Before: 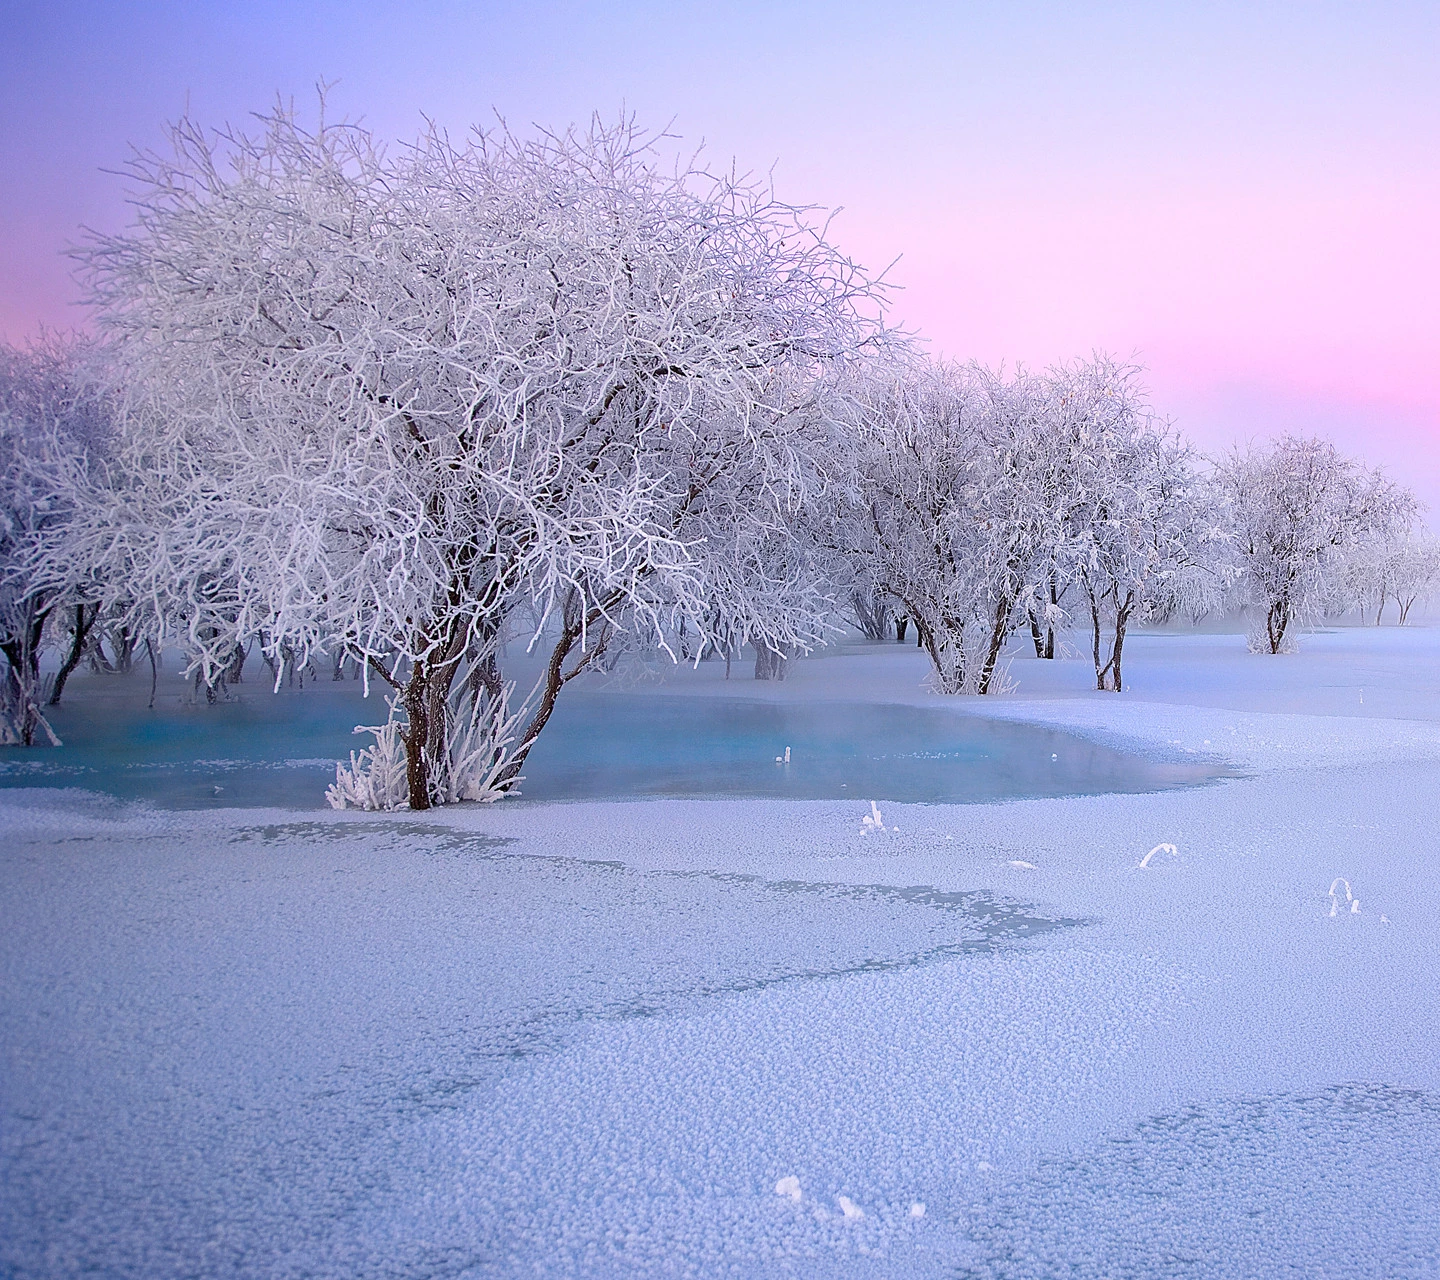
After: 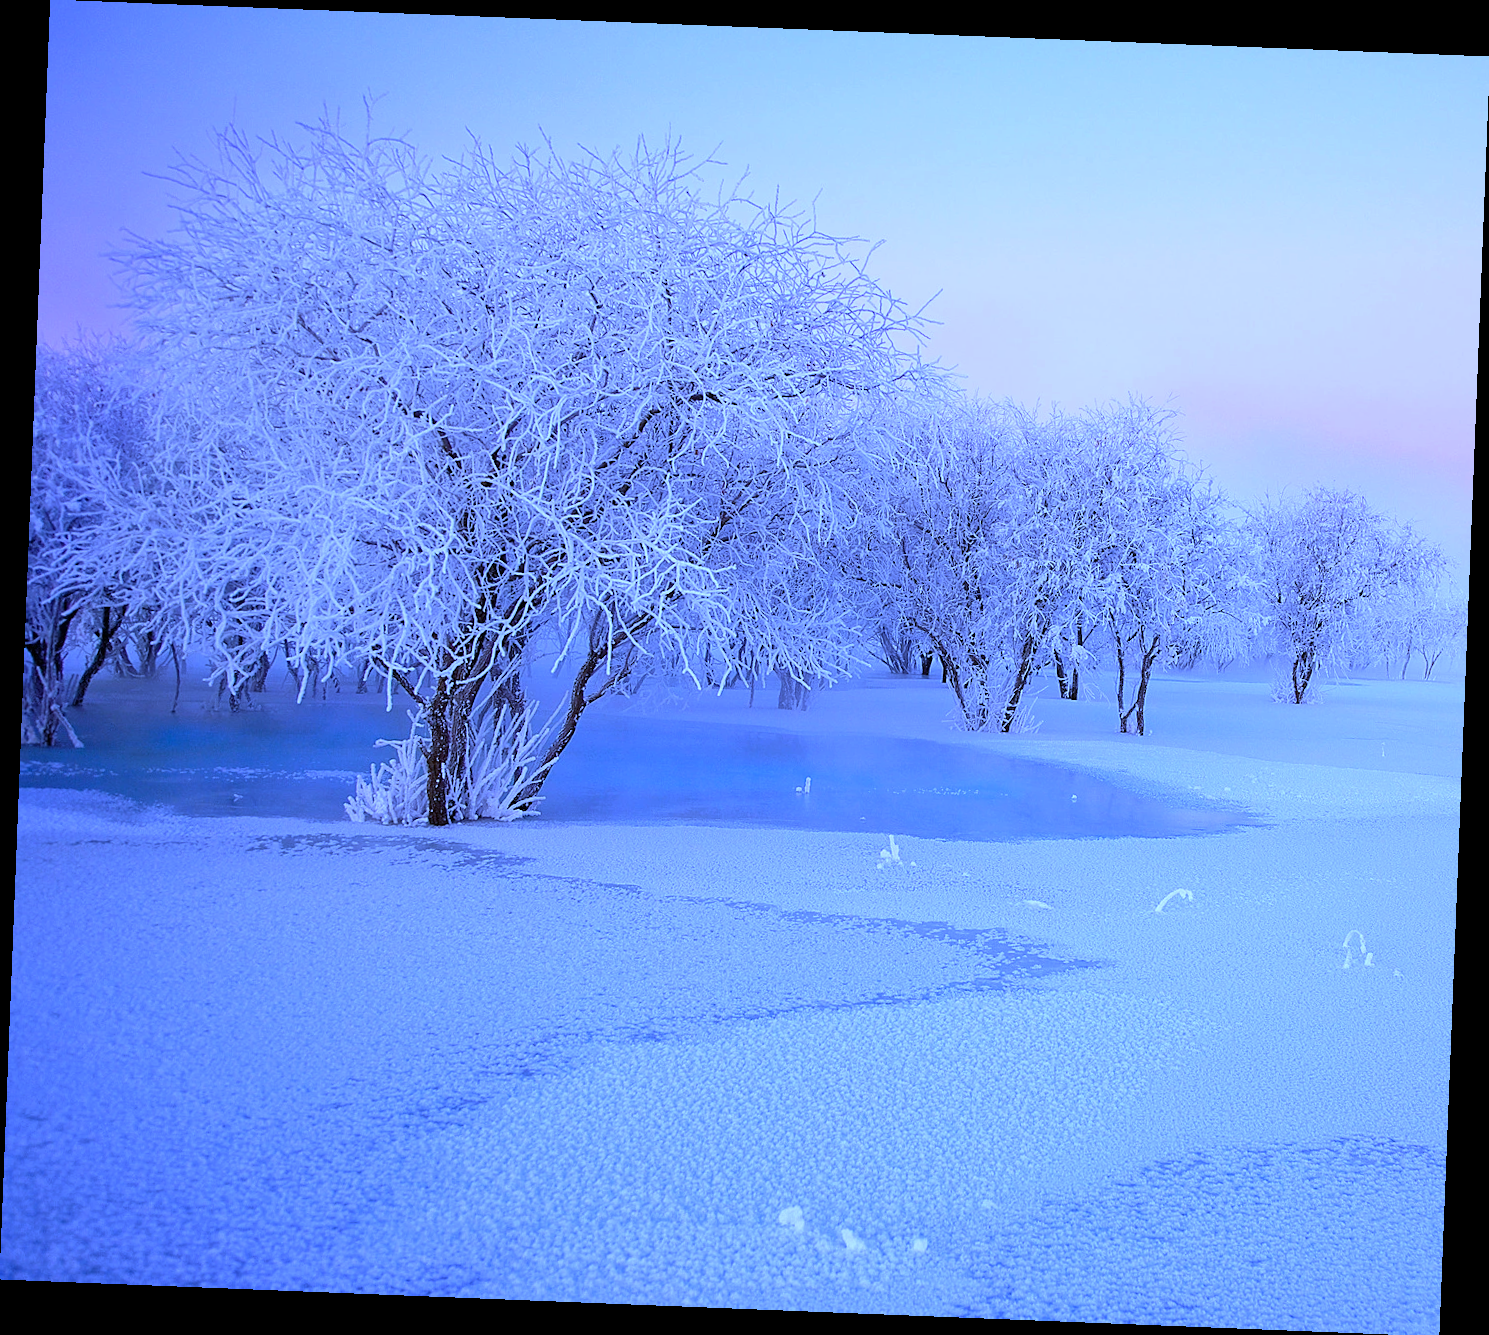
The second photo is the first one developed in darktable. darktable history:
rotate and perspective: rotation 2.27°, automatic cropping off
white balance: red 0.766, blue 1.537
